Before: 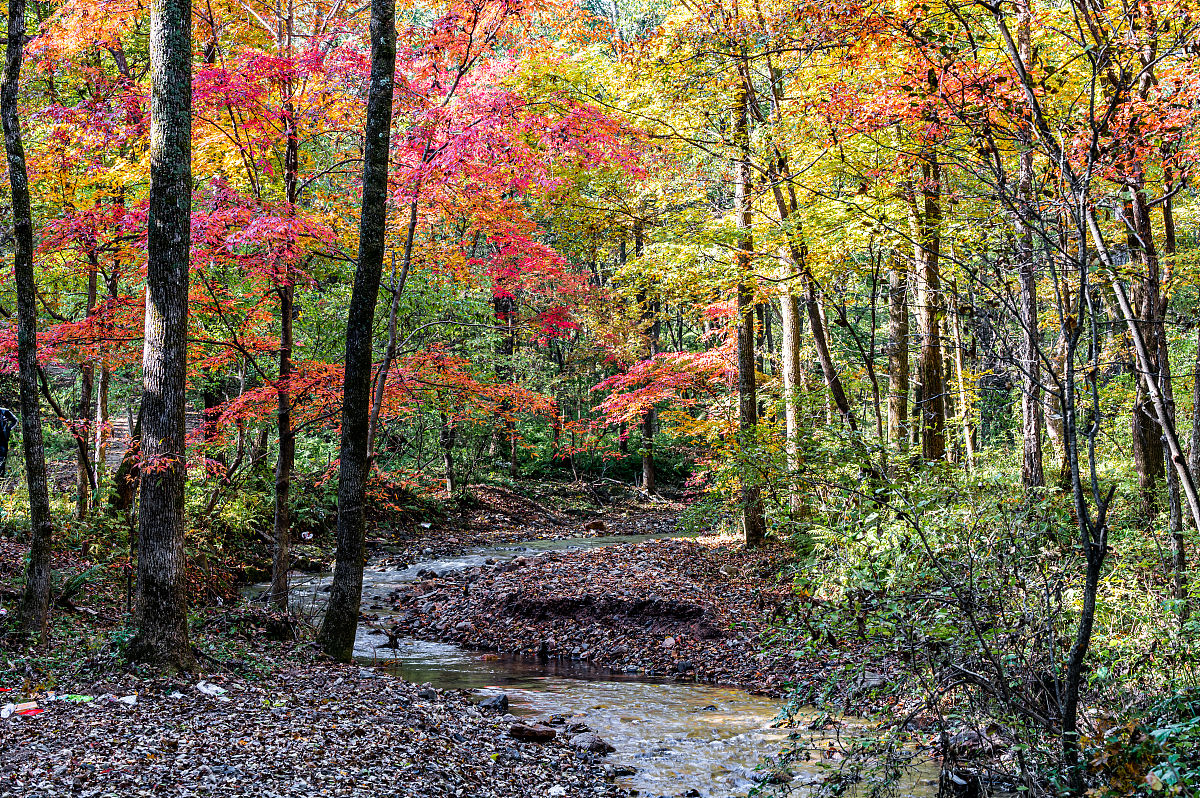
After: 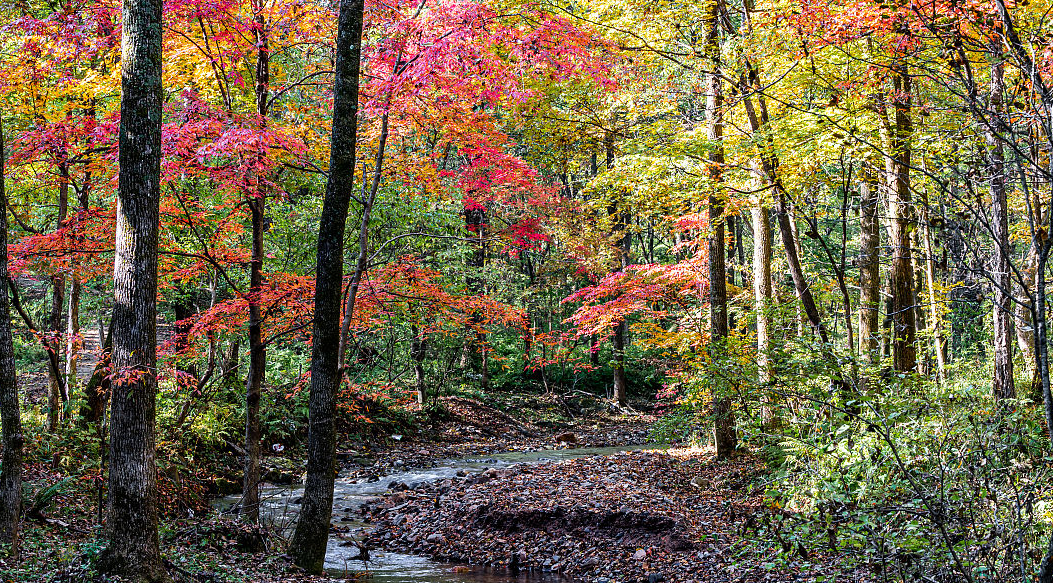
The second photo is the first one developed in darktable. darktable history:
crop and rotate: left 2.48%, top 11.136%, right 9.708%, bottom 15.758%
